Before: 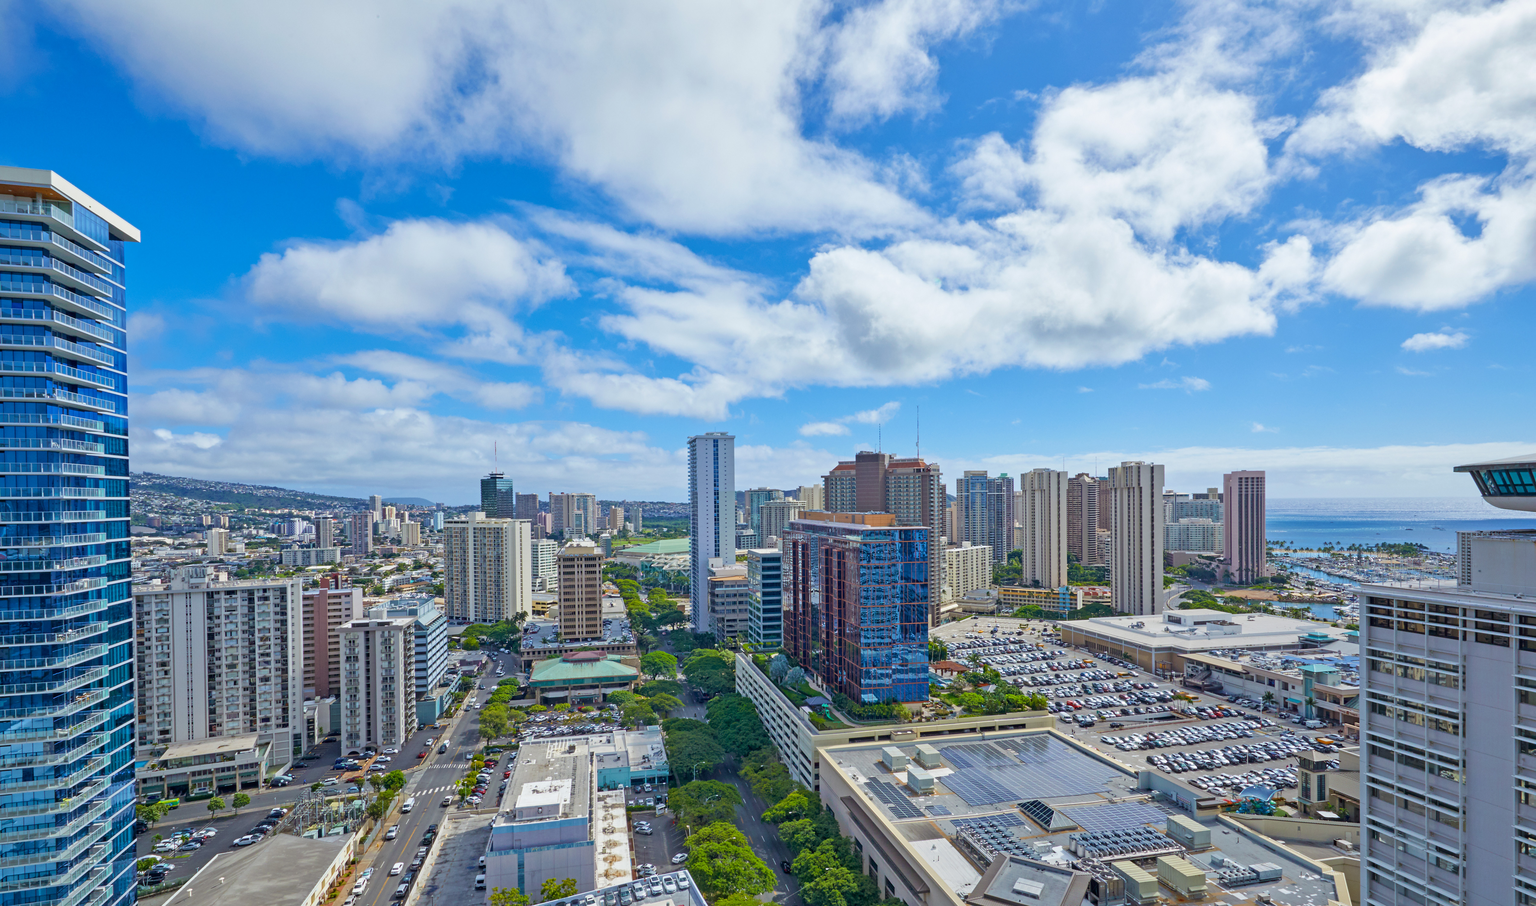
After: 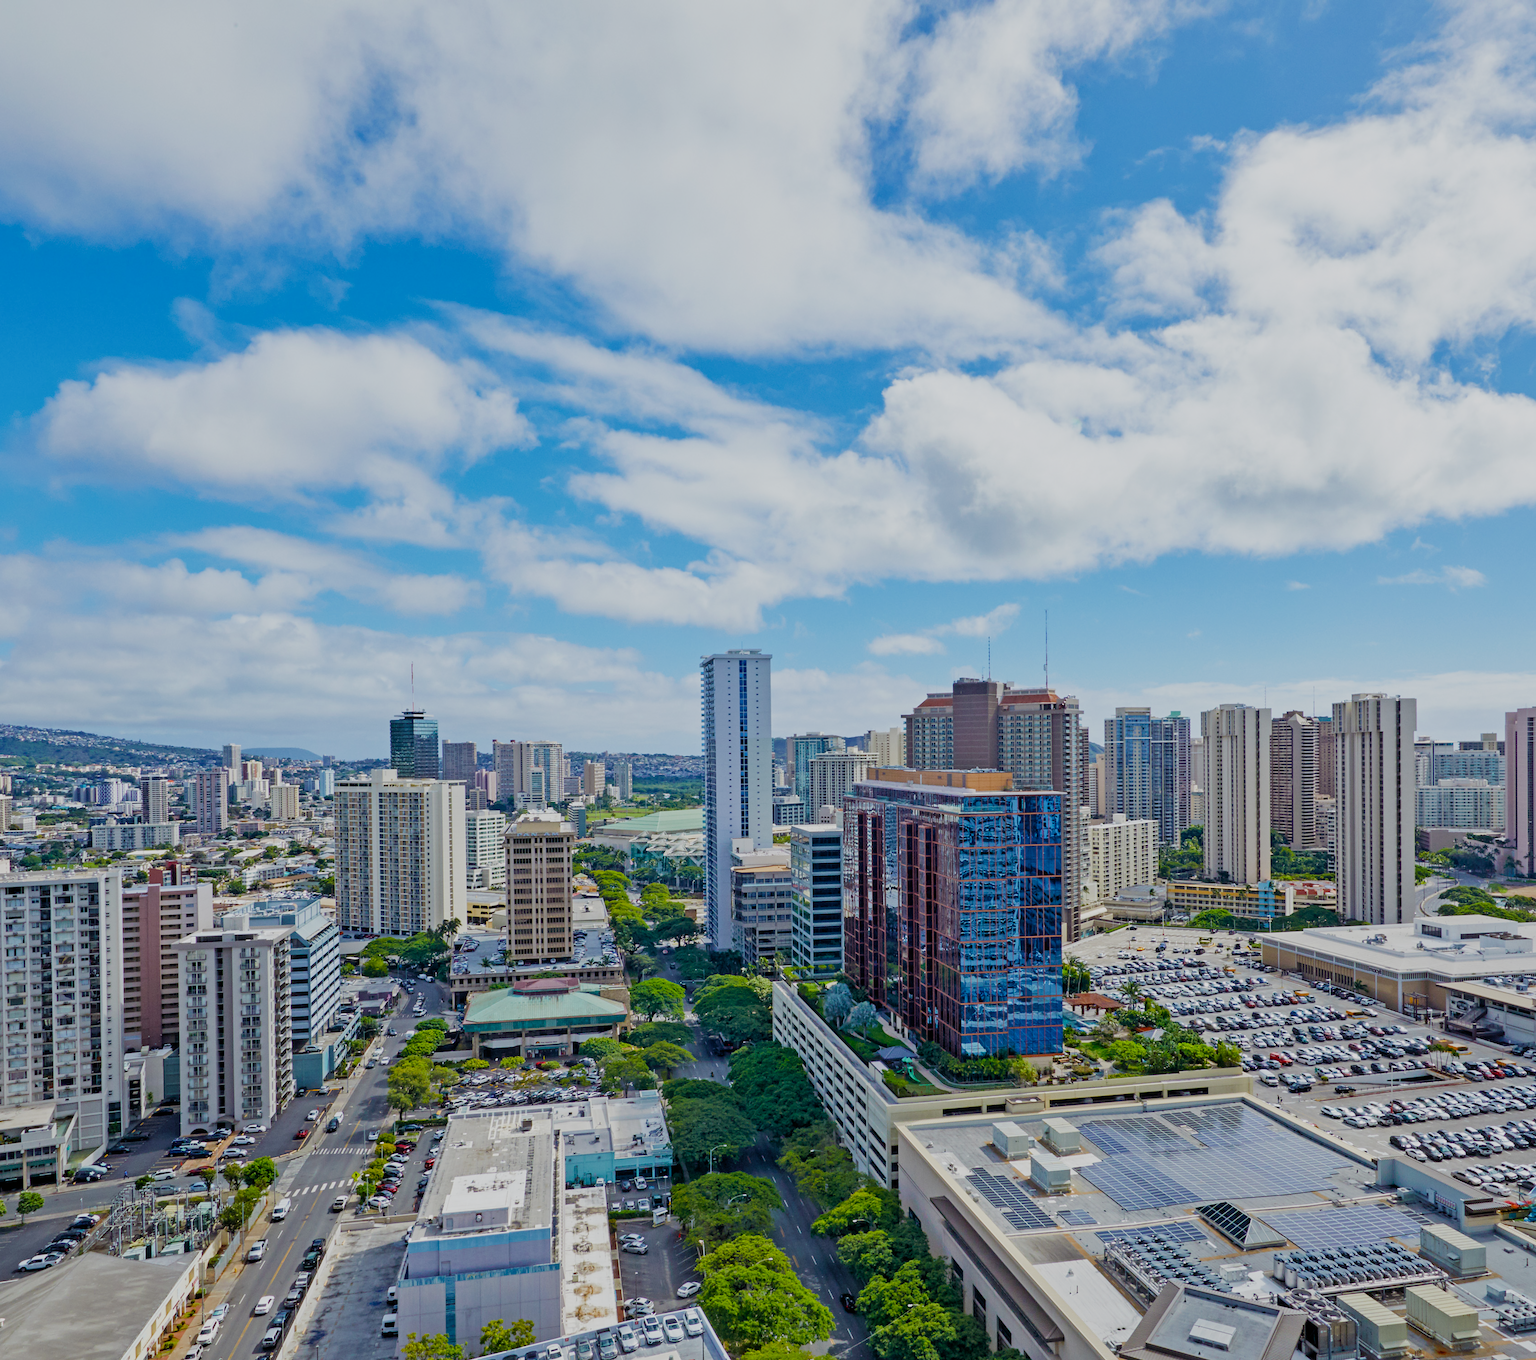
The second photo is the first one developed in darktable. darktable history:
crop and rotate: left 14.4%, right 18.987%
filmic rgb: black relative exposure -7.65 EV, white relative exposure 4.56 EV, threshold 3.02 EV, hardness 3.61, contrast 1.059, preserve chrominance no, color science v5 (2021), enable highlight reconstruction true
